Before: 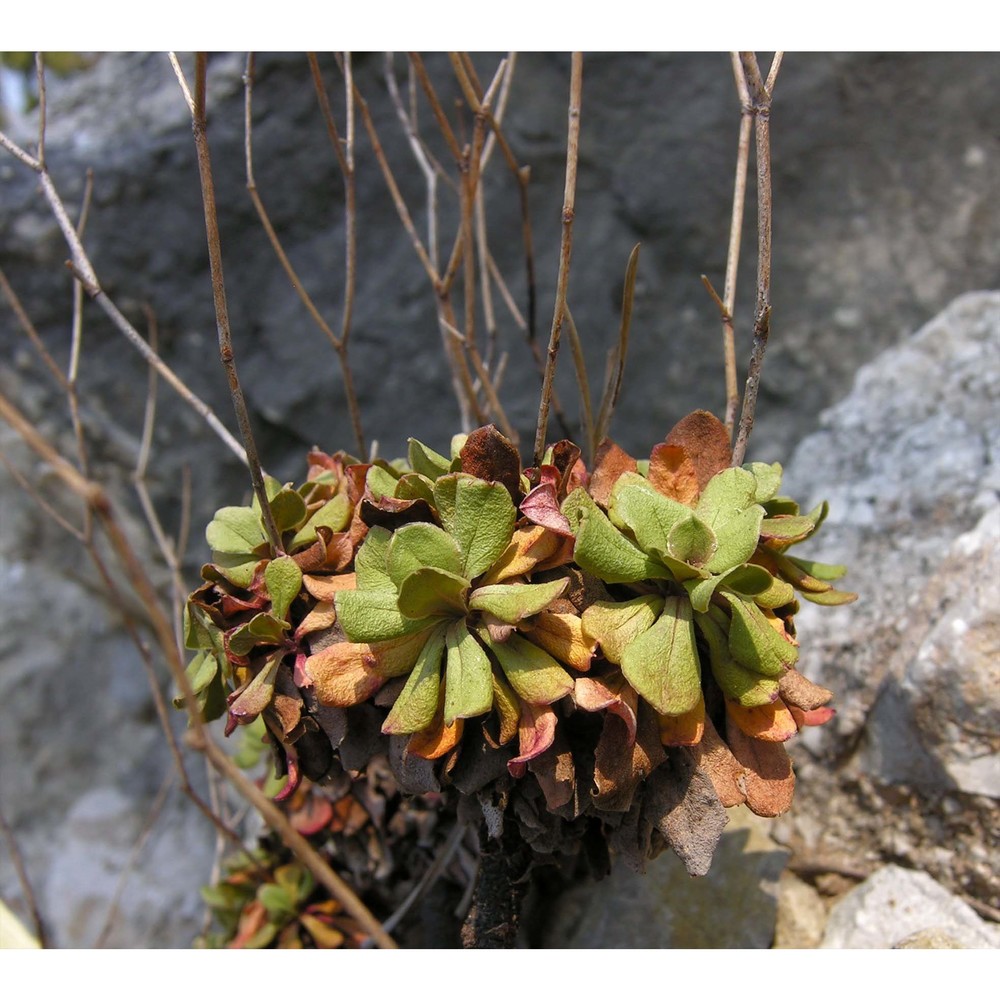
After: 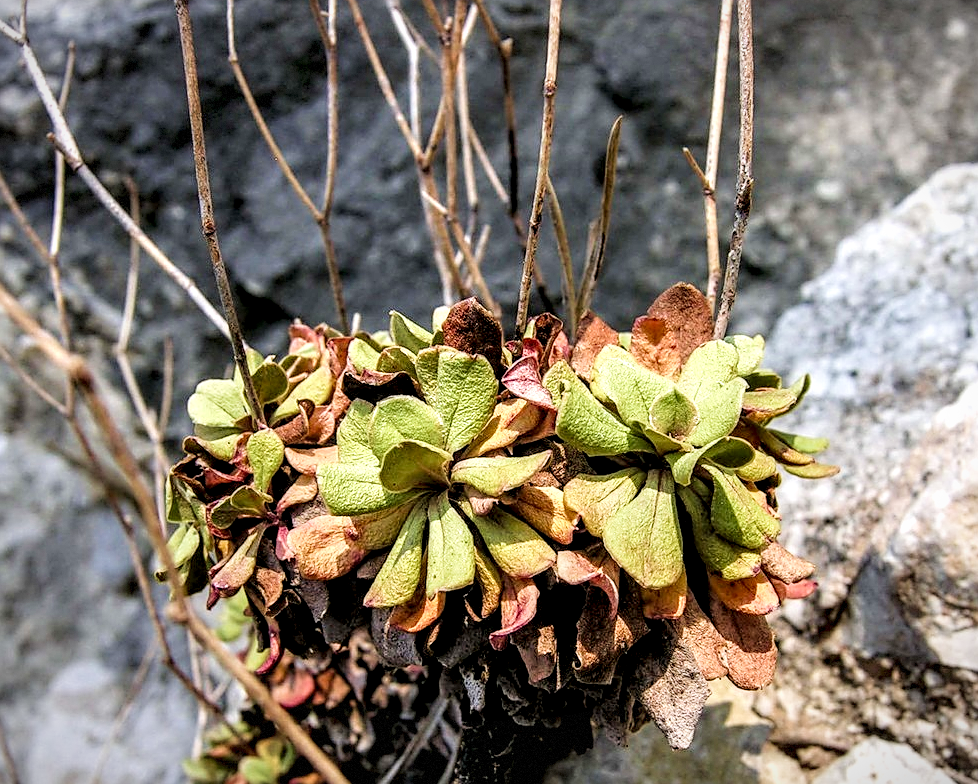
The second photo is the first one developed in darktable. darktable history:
crop and rotate: left 1.892%, top 12.726%, right 0.275%, bottom 8.869%
exposure: black level correction 0, exposure 1.001 EV, compensate highlight preservation false
vignetting: fall-off start 85.39%, fall-off radius 80.17%, width/height ratio 1.214, dithering 8-bit output
filmic rgb: black relative exposure -6.92 EV, white relative exposure 5.62 EV, hardness 2.85, iterations of high-quality reconstruction 0
velvia: on, module defaults
sharpen: on, module defaults
local contrast: detail 203%
